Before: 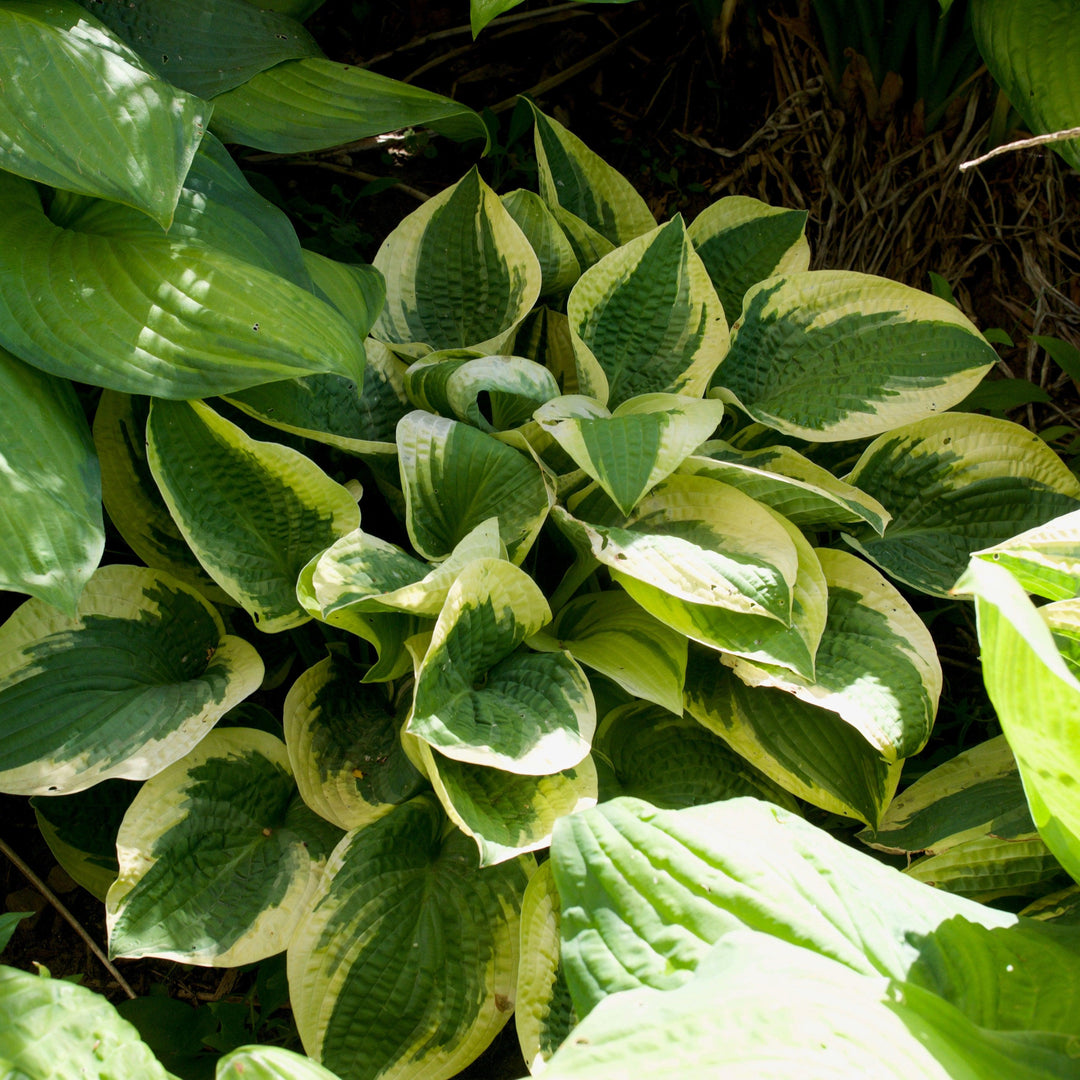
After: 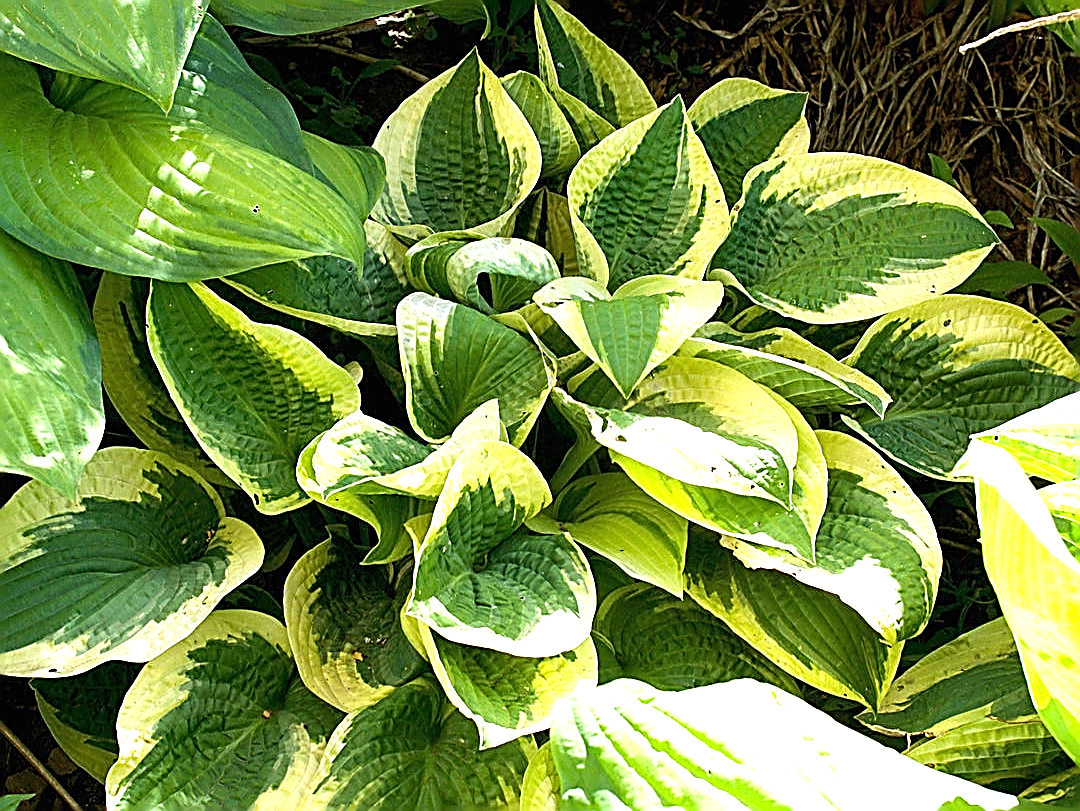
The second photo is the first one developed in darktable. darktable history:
sharpen: amount 1.991
exposure: black level correction 0, exposure 1.127 EV, compensate highlight preservation false
crop: top 11.008%, bottom 13.871%
